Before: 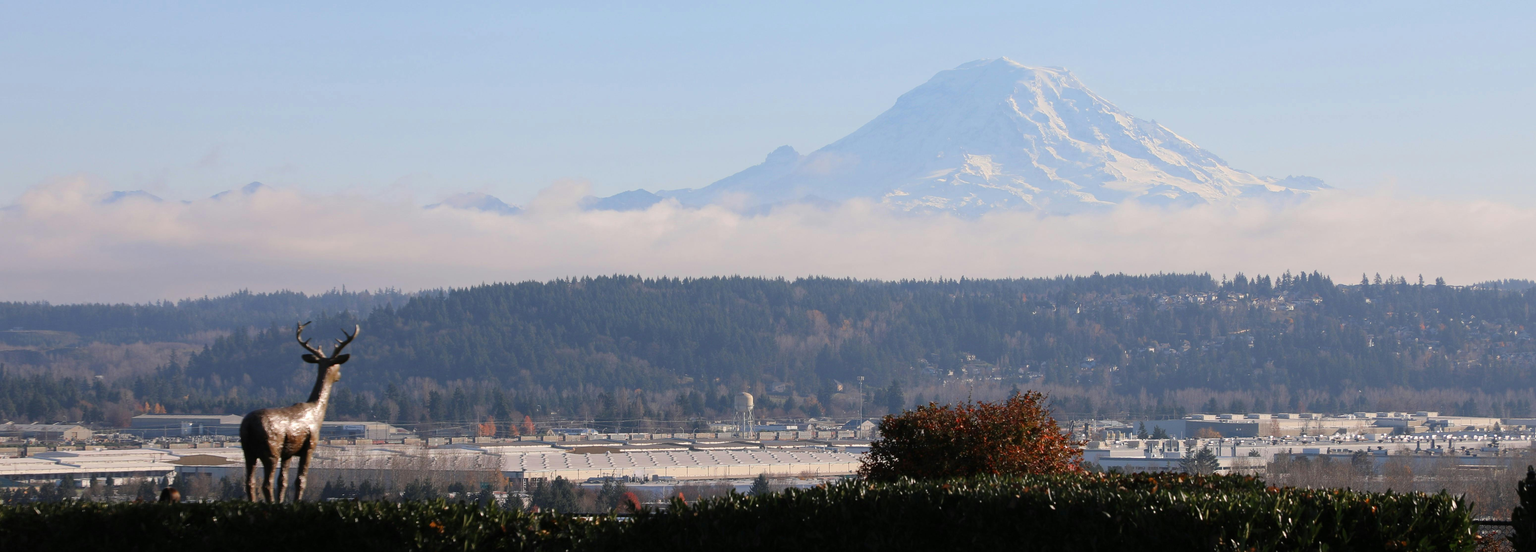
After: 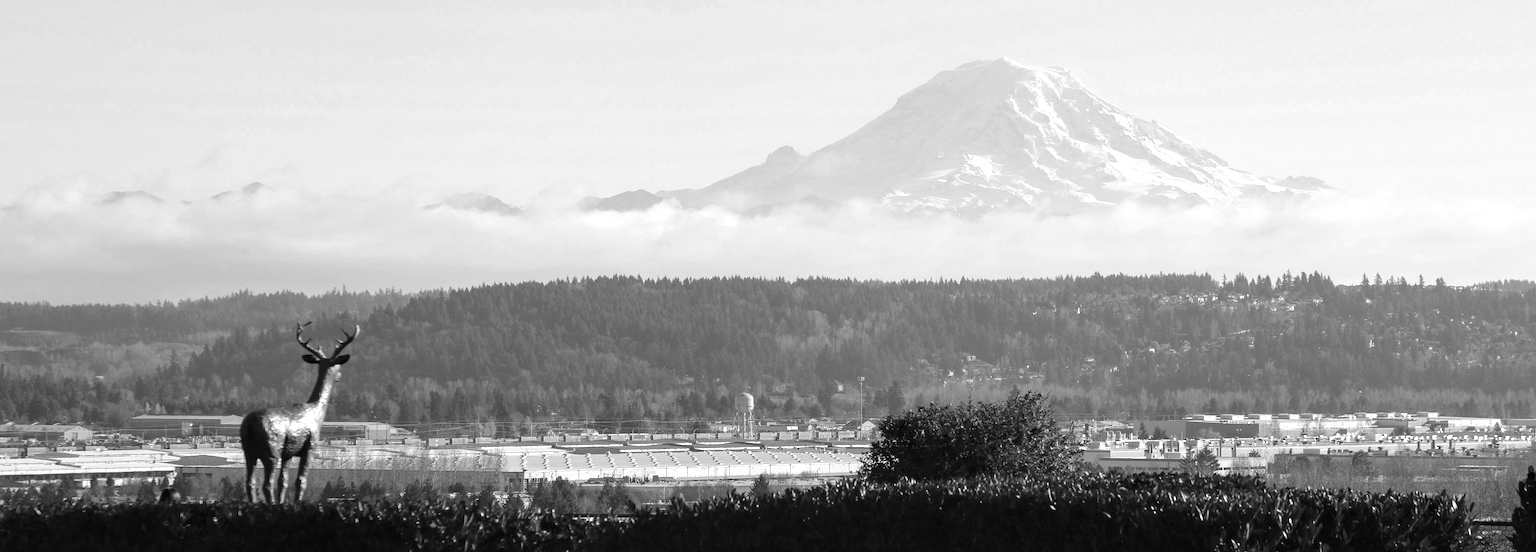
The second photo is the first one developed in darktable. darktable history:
local contrast: on, module defaults
exposure: black level correction 0, exposure 0.7 EV, compensate exposure bias true, compensate highlight preservation false
monochrome: a 32, b 64, size 2.3
